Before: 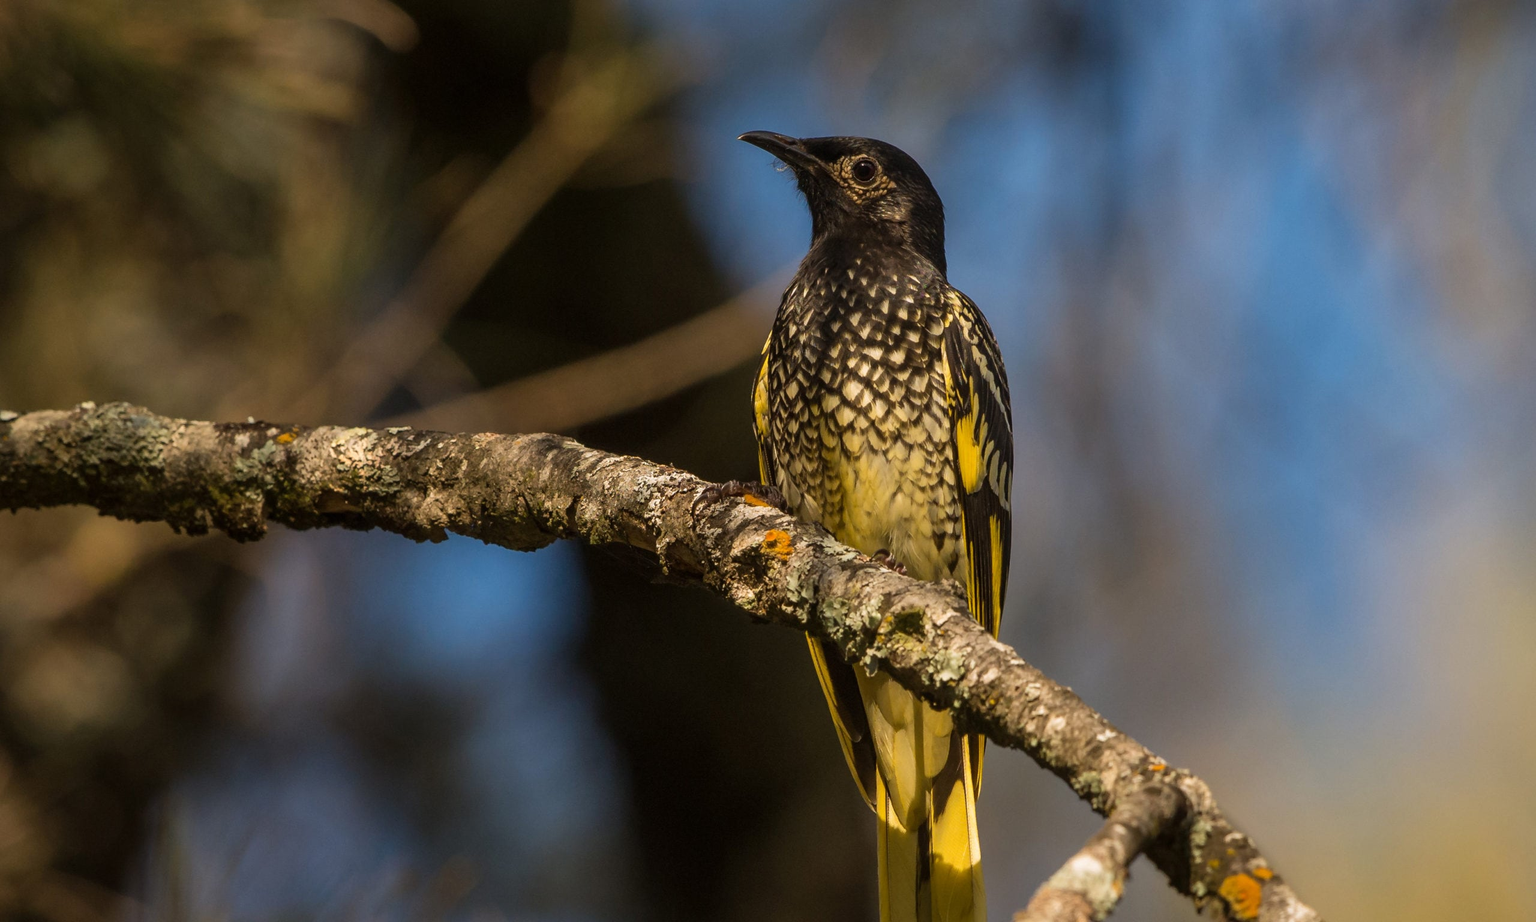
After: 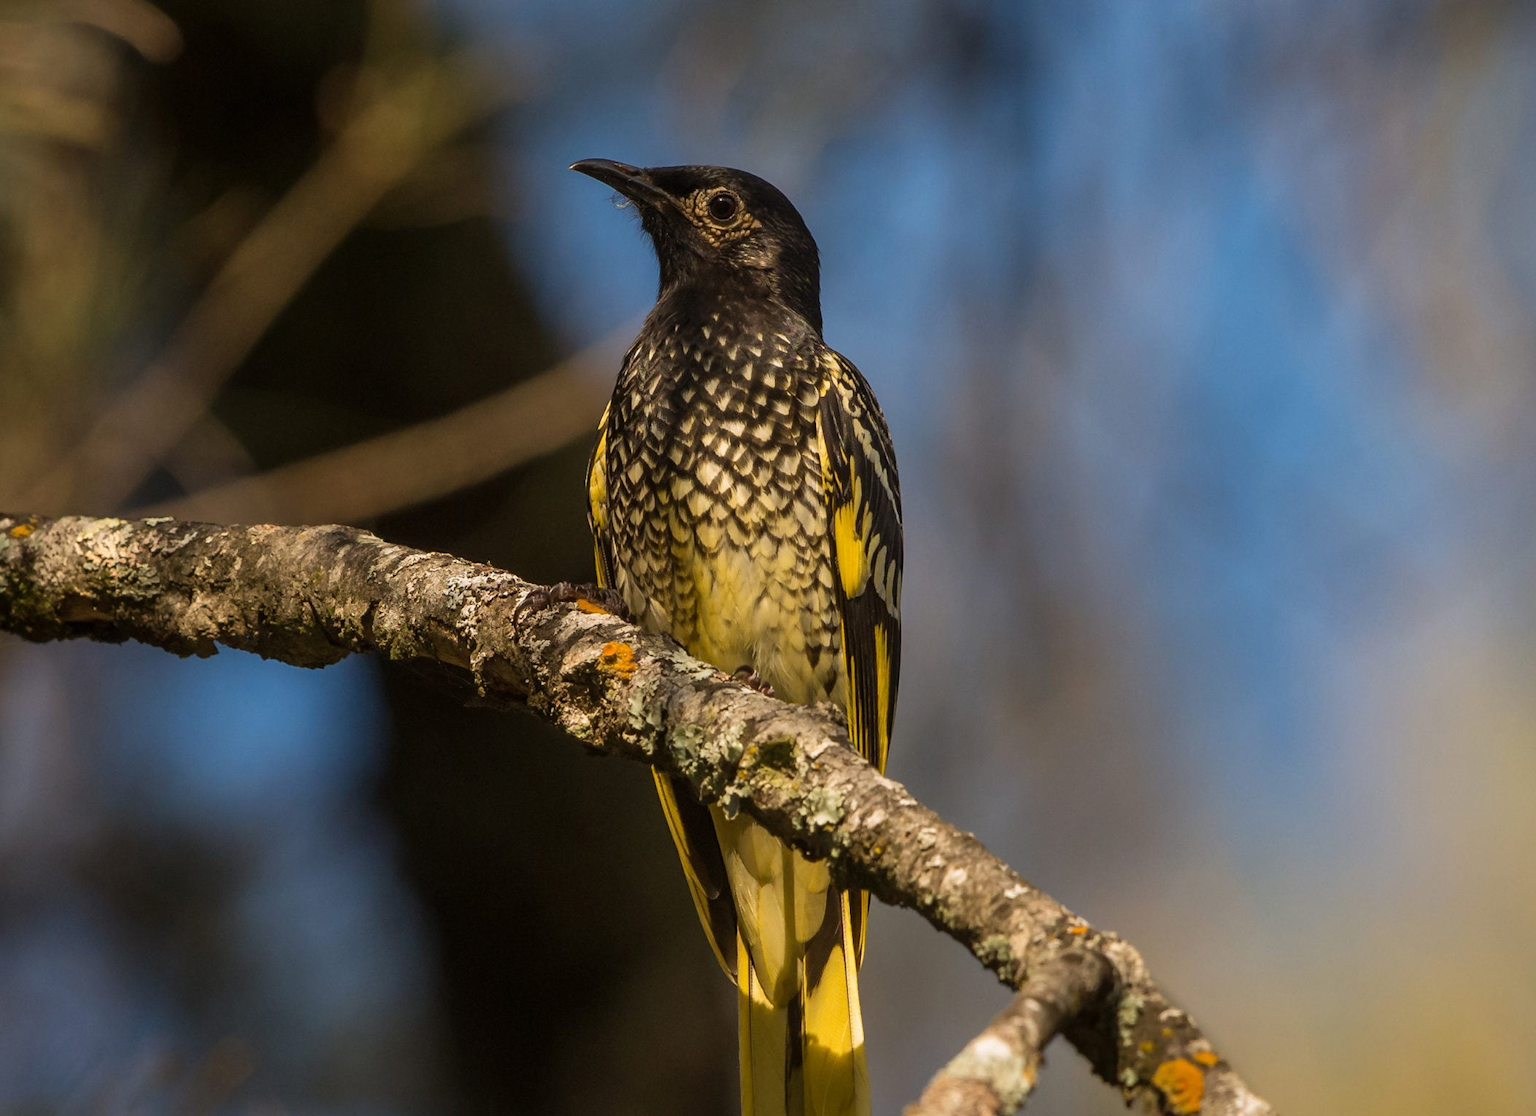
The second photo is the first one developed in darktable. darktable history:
crop: left 17.497%, bottom 0.049%
